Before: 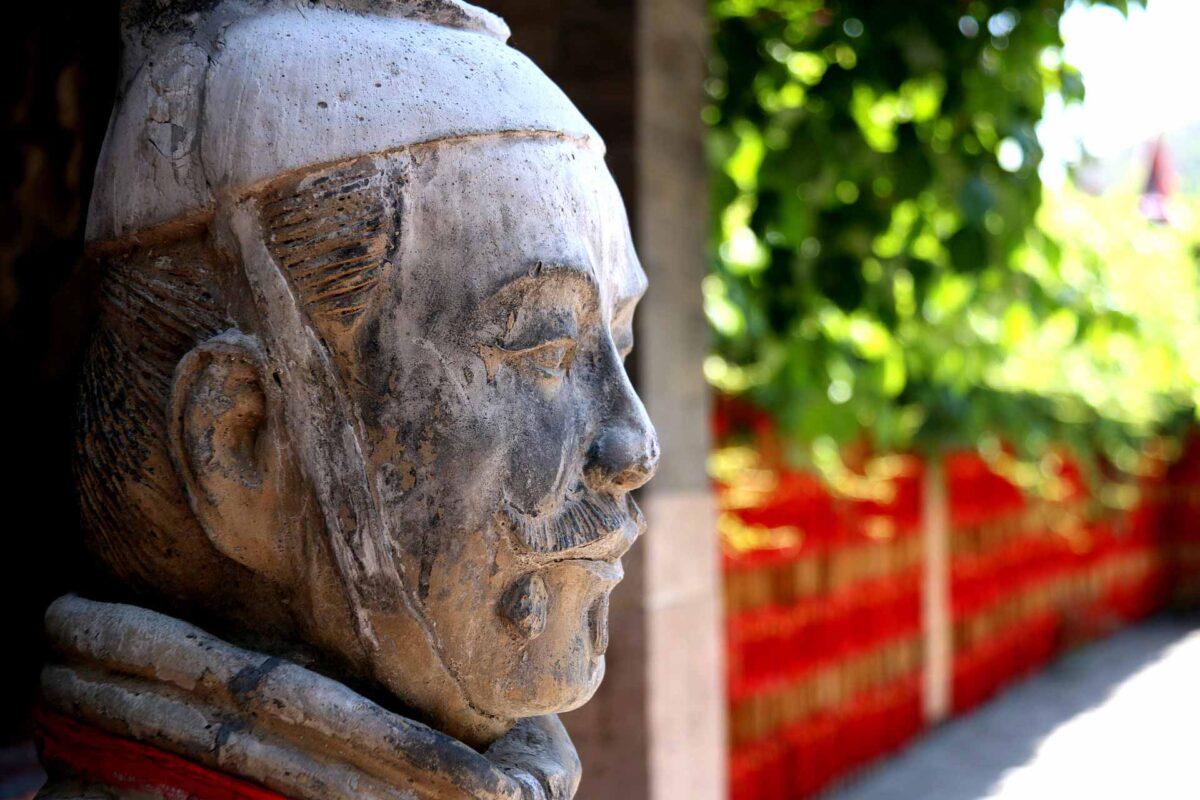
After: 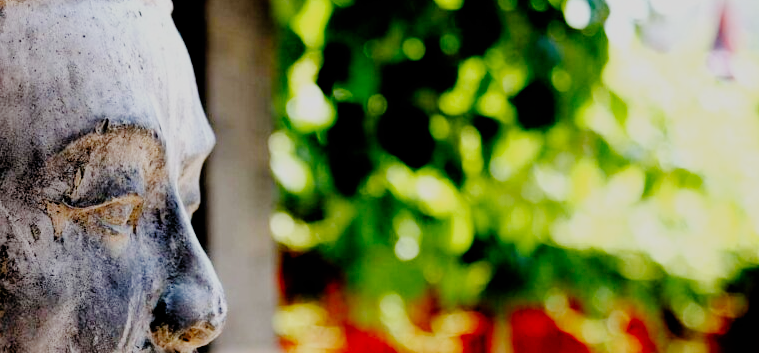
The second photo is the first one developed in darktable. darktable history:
crop: left 36.093%, top 17.926%, right 0.587%, bottom 37.926%
filmic rgb: black relative exposure -3.21 EV, white relative exposure 7.07 EV, threshold 5.98 EV, hardness 1.47, contrast 1.349, add noise in highlights 0.002, preserve chrominance no, color science v3 (2019), use custom middle-gray values true, contrast in highlights soft, enable highlight reconstruction true
